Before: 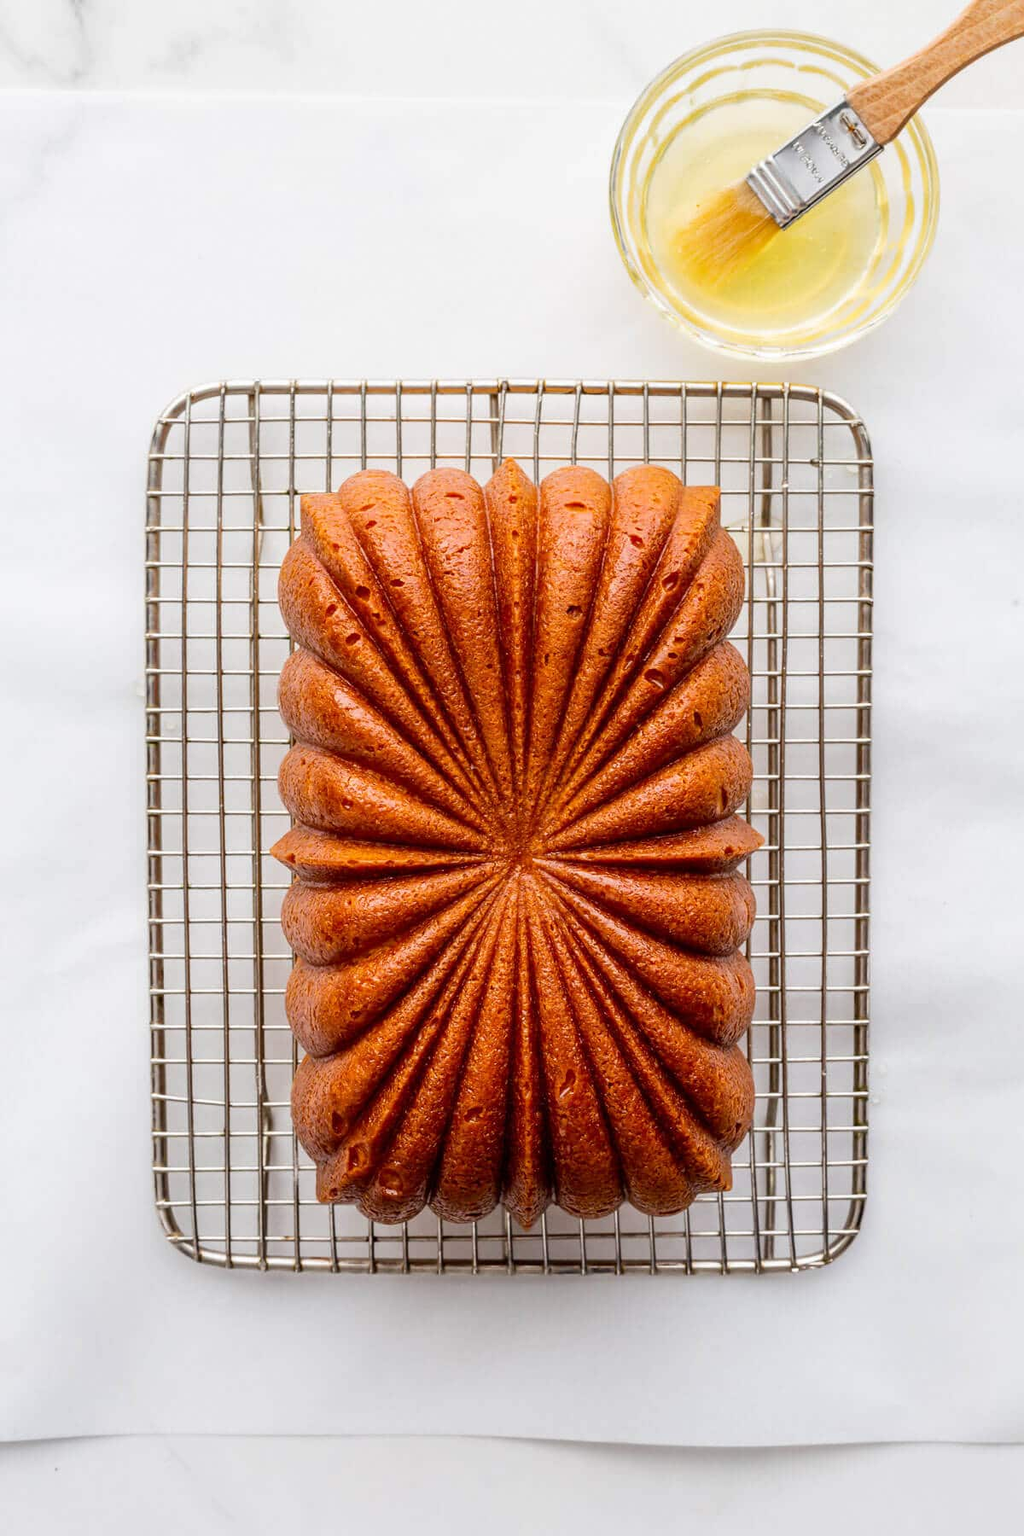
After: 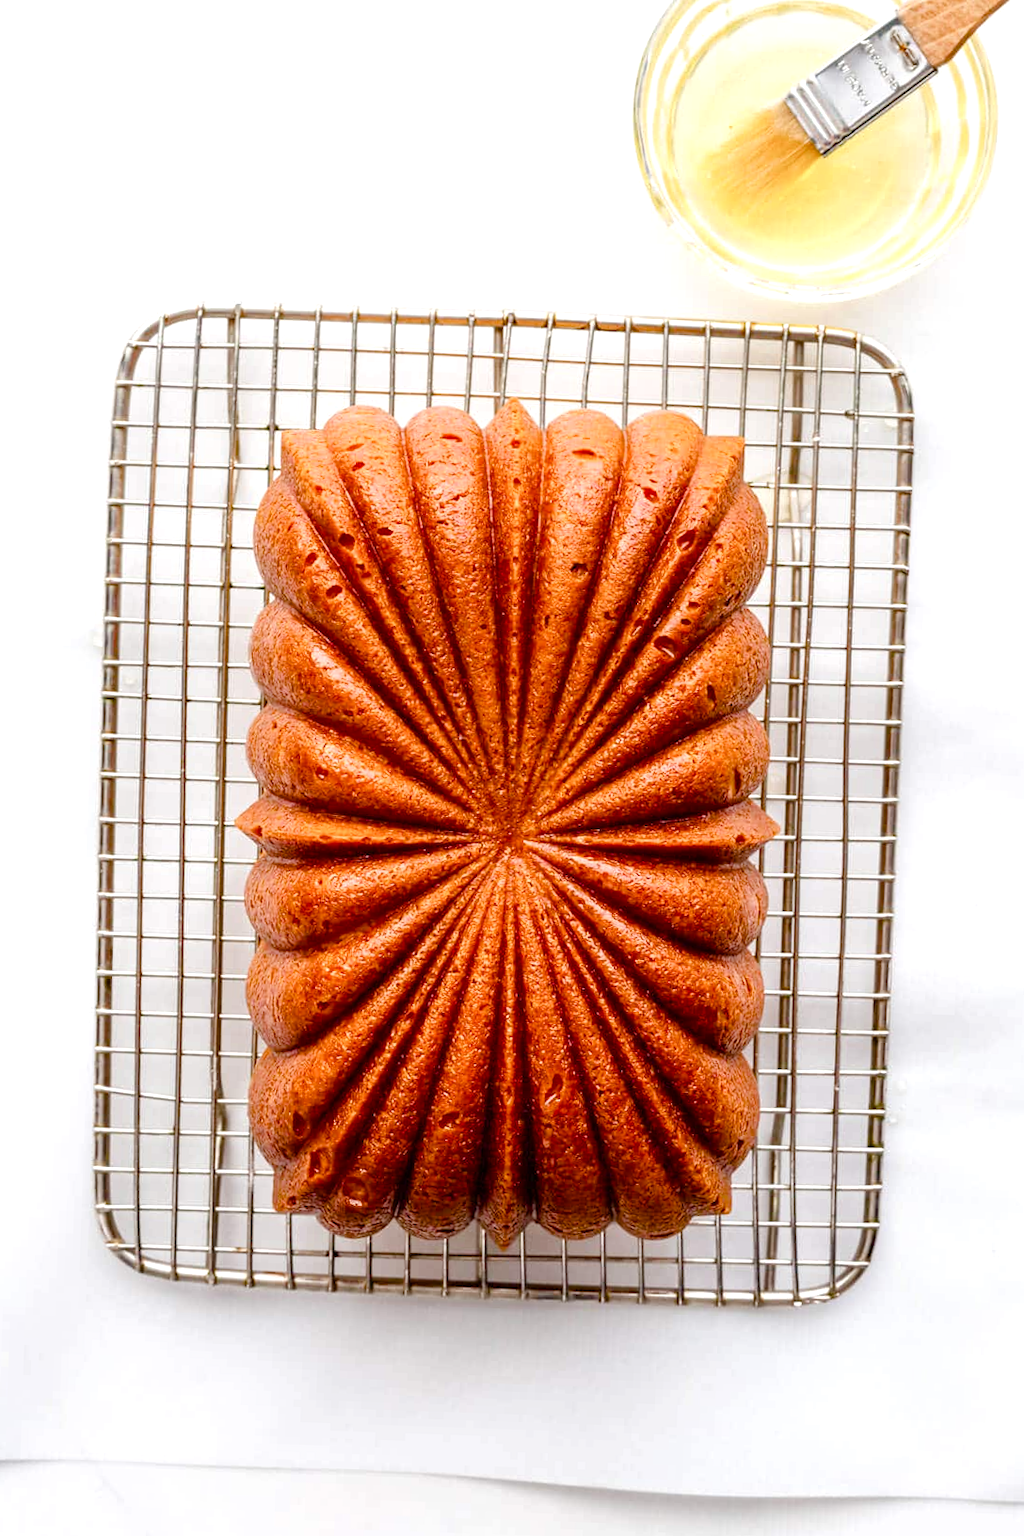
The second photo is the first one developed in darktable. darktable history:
crop and rotate: angle -1.96°, left 3.097%, top 4.154%, right 1.586%, bottom 0.529%
color balance rgb: perceptual saturation grading › global saturation 20%, perceptual saturation grading › highlights -50%, perceptual saturation grading › shadows 30%, perceptual brilliance grading › global brilliance 10%, perceptual brilliance grading › shadows 15%
